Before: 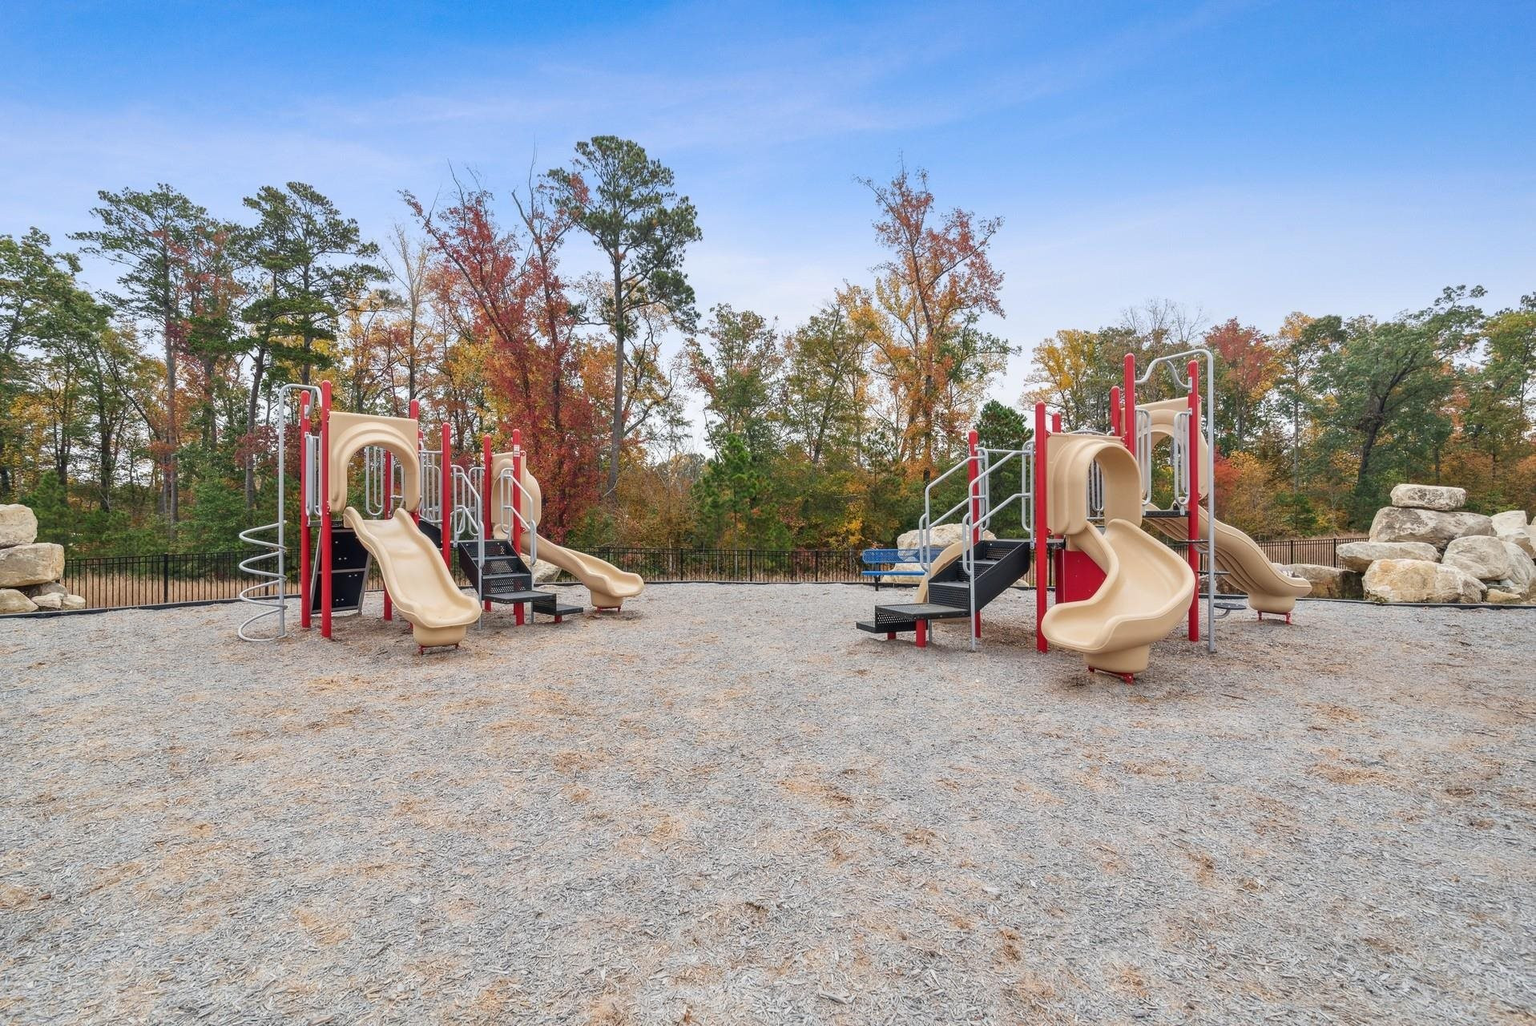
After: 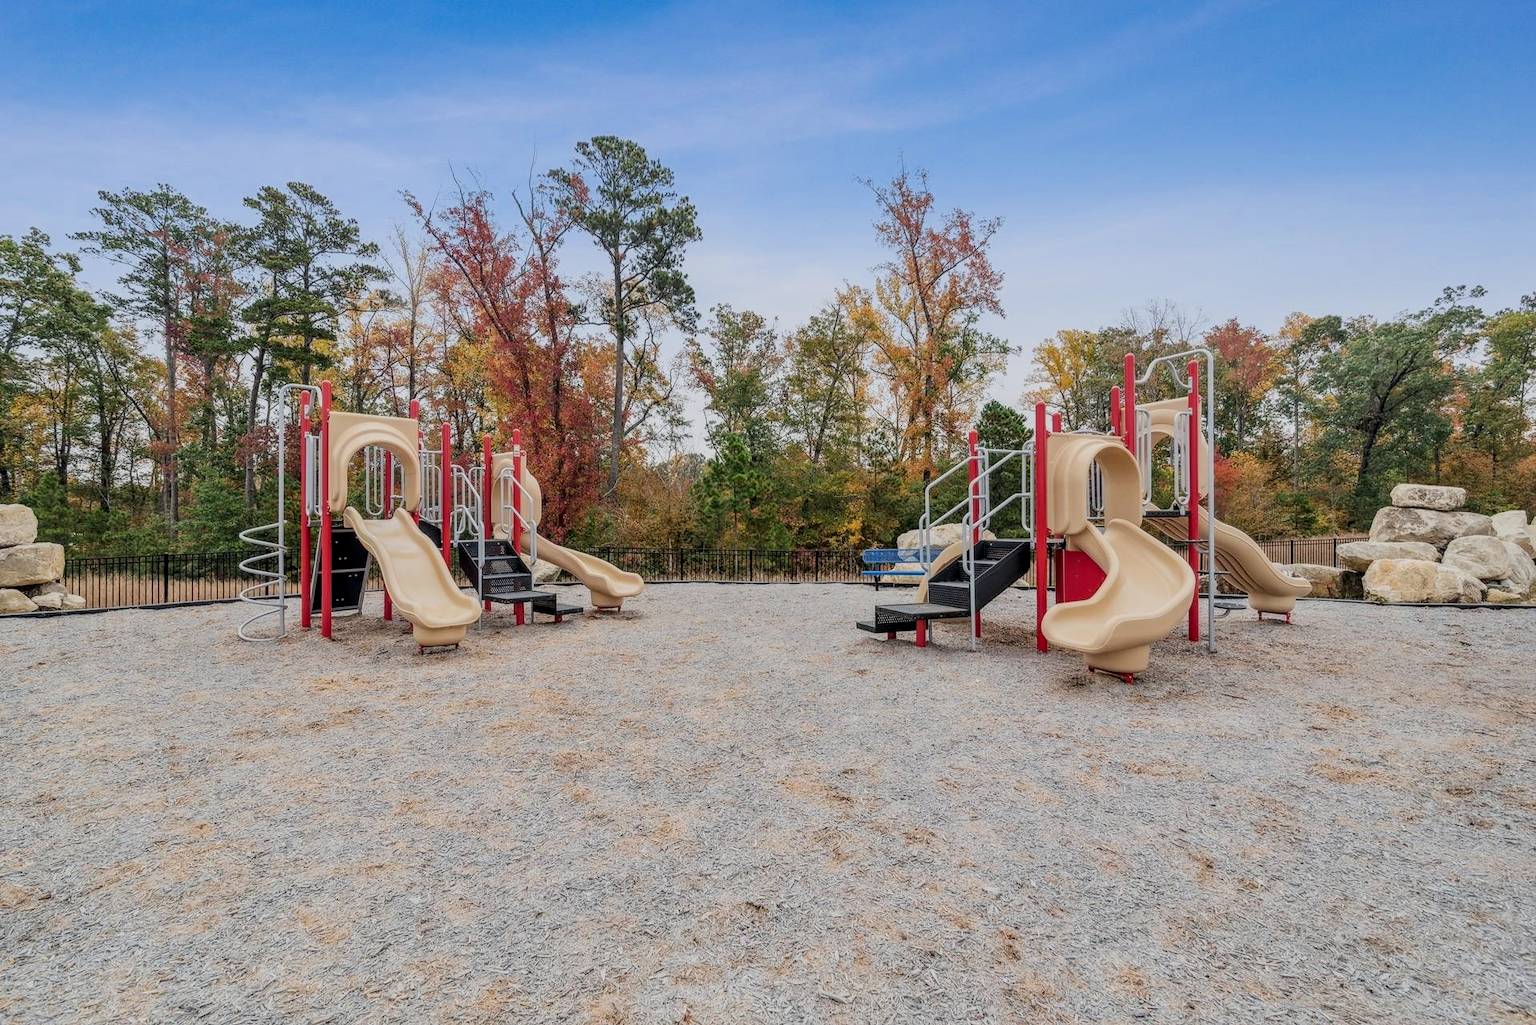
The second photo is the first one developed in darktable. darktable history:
filmic rgb: black relative exposure -7.65 EV, white relative exposure 4.56 EV, hardness 3.61, color science v6 (2022)
local contrast: on, module defaults
